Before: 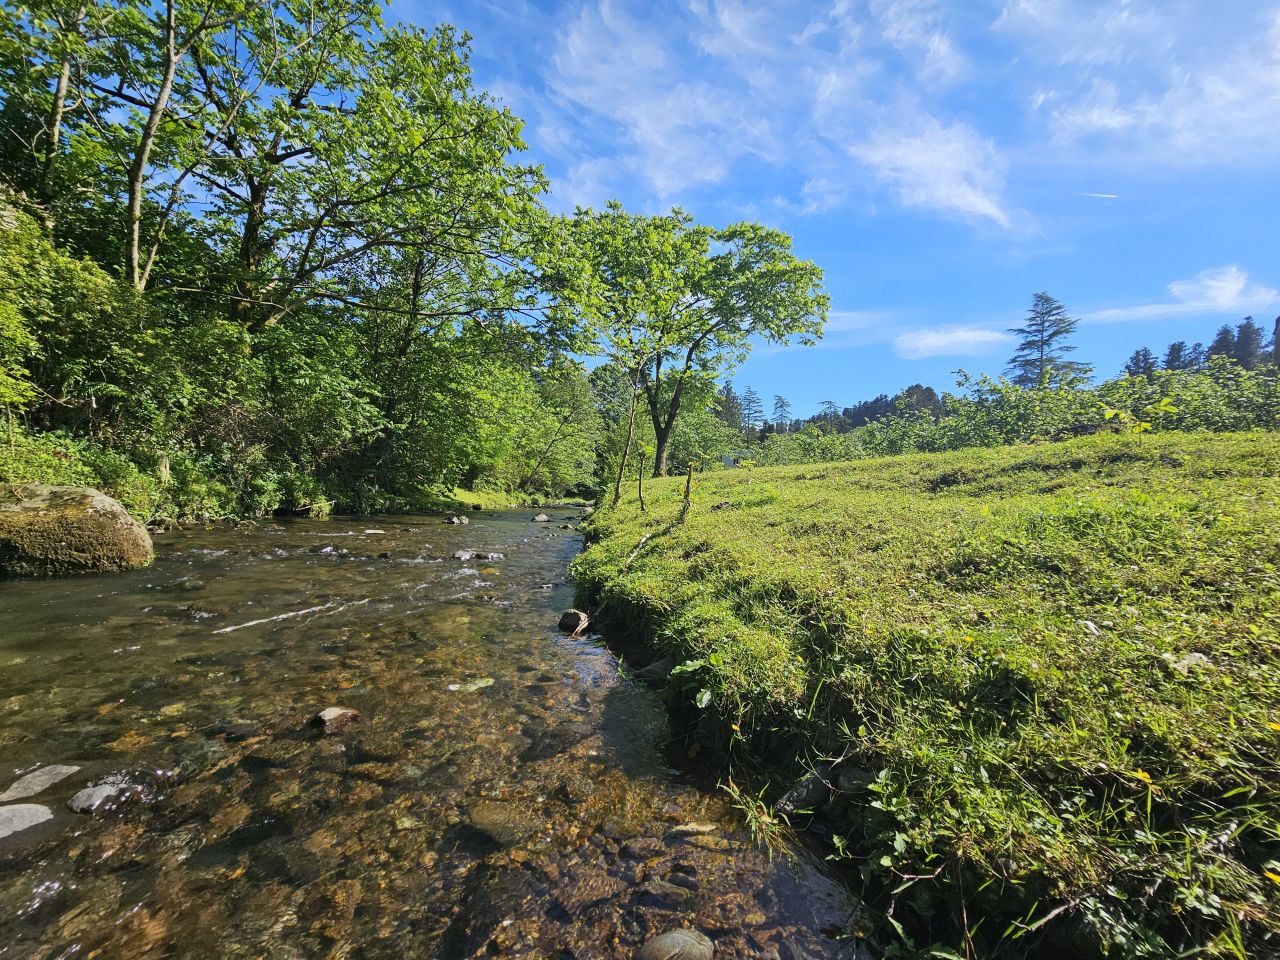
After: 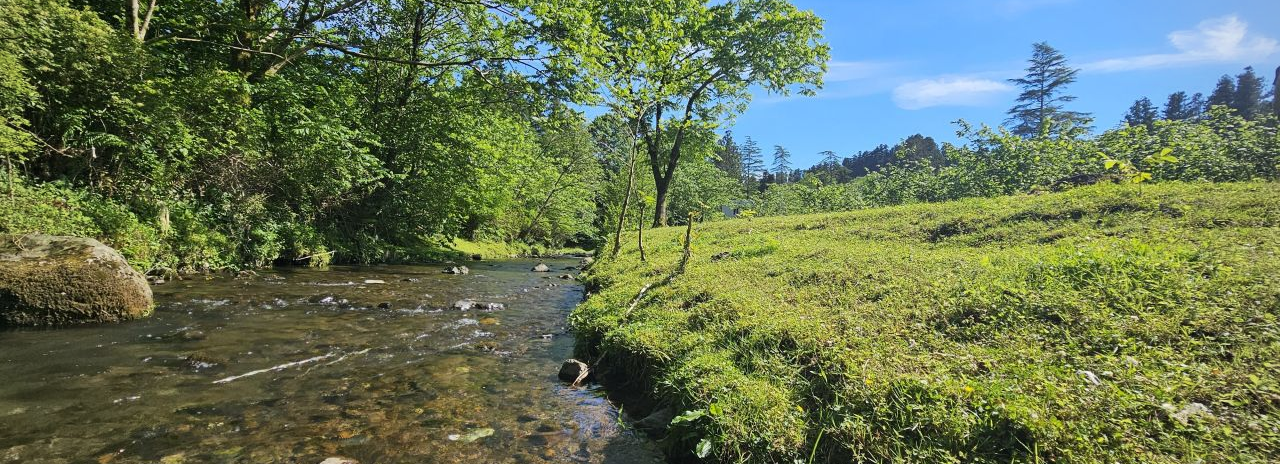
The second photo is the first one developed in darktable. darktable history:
crop and rotate: top 26.056%, bottom 25.543%
vignetting: fall-off radius 81.94%
